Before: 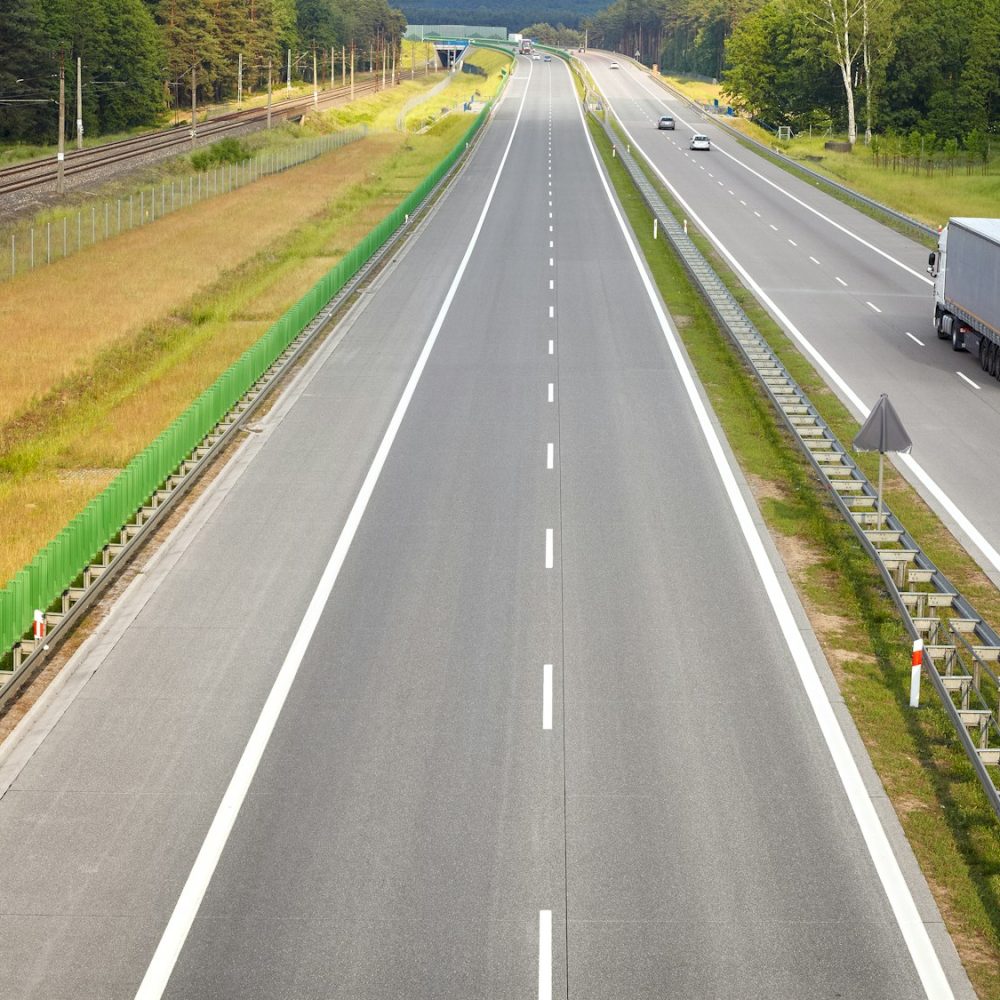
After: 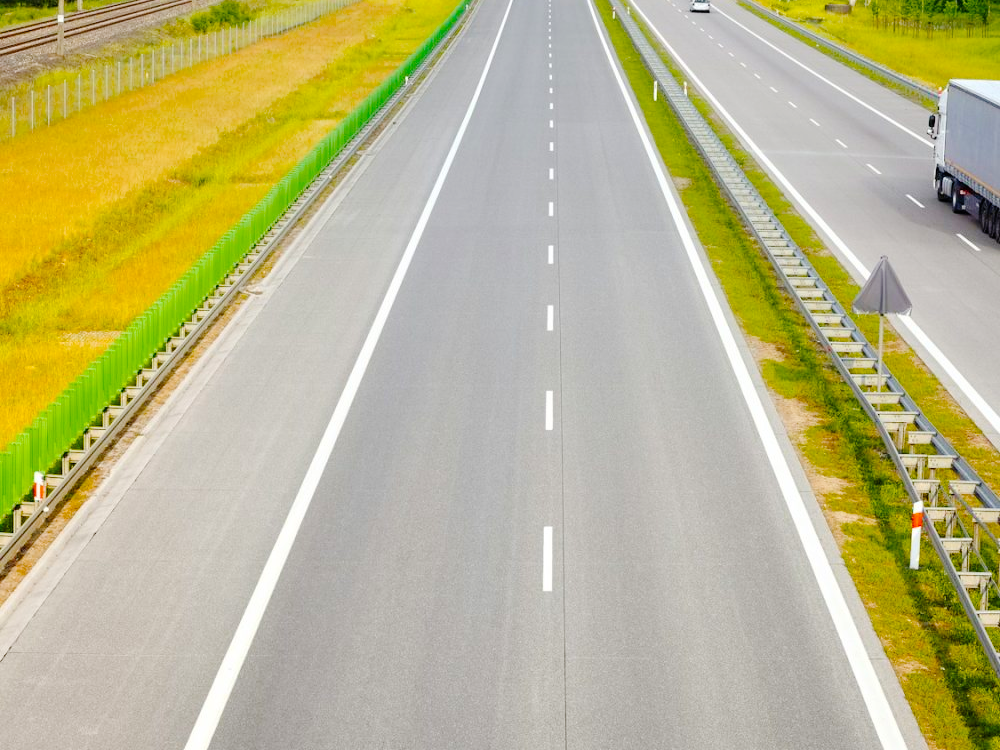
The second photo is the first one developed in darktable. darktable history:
color balance rgb: linear chroma grading › global chroma 15%, perceptual saturation grading › global saturation 30%
crop: top 13.819%, bottom 11.169%
tone curve: curves: ch0 [(0, 0) (0.003, 0.009) (0.011, 0.009) (0.025, 0.01) (0.044, 0.02) (0.069, 0.032) (0.1, 0.048) (0.136, 0.092) (0.177, 0.153) (0.224, 0.217) (0.277, 0.306) (0.335, 0.402) (0.399, 0.488) (0.468, 0.574) (0.543, 0.648) (0.623, 0.716) (0.709, 0.783) (0.801, 0.851) (0.898, 0.92) (1, 1)], preserve colors none
